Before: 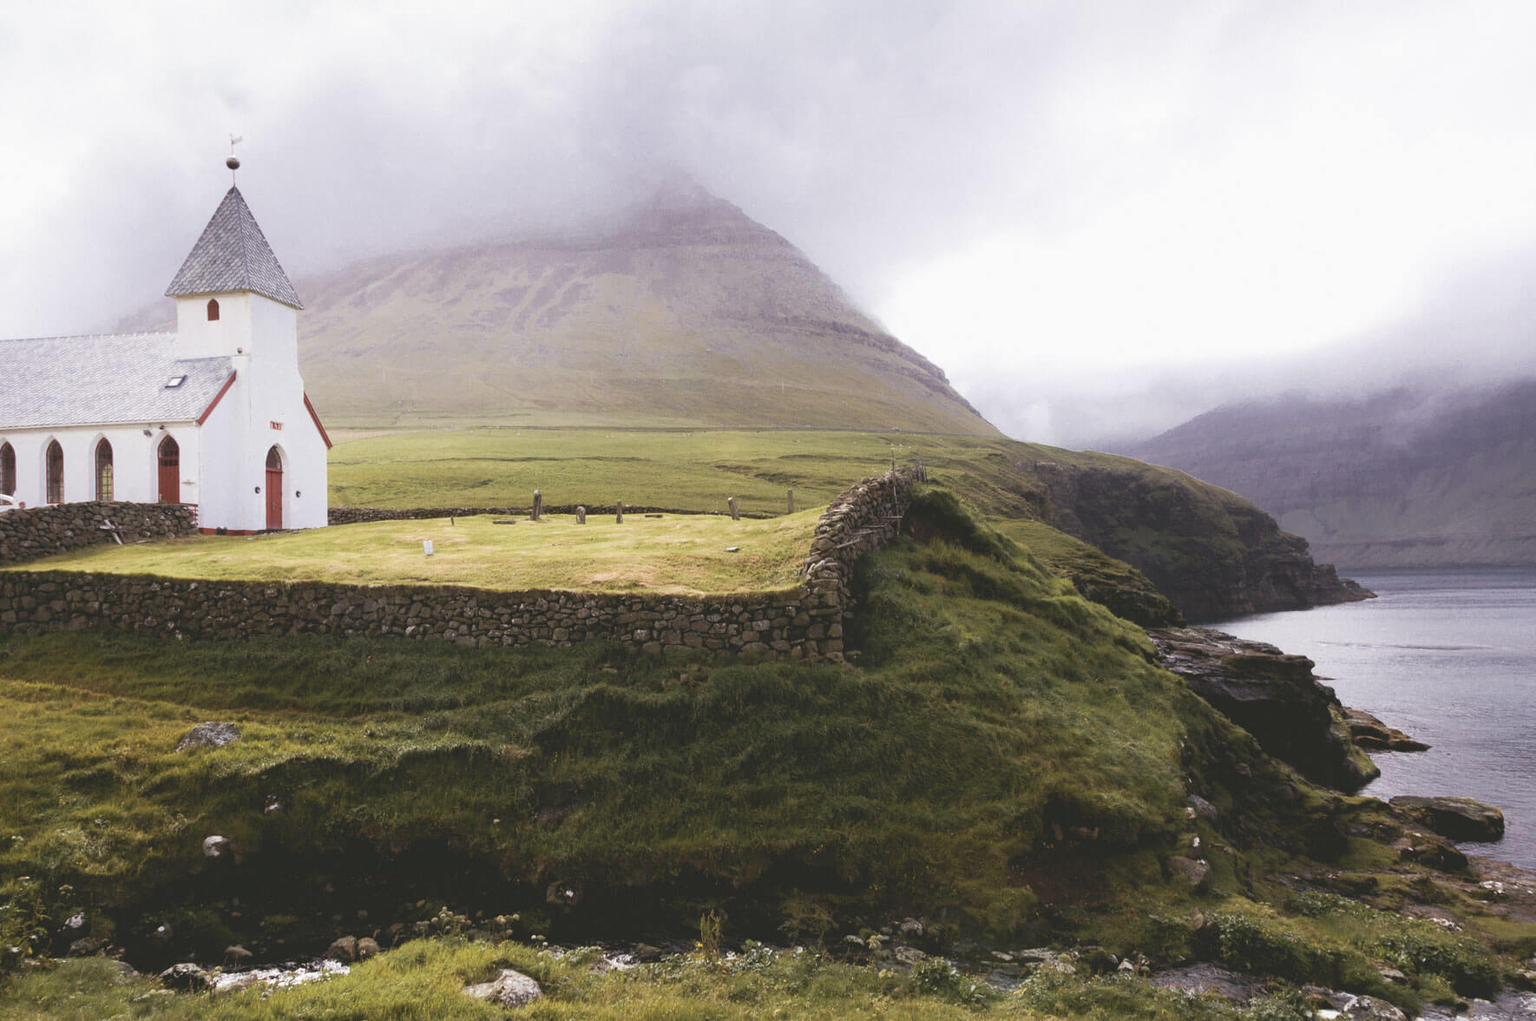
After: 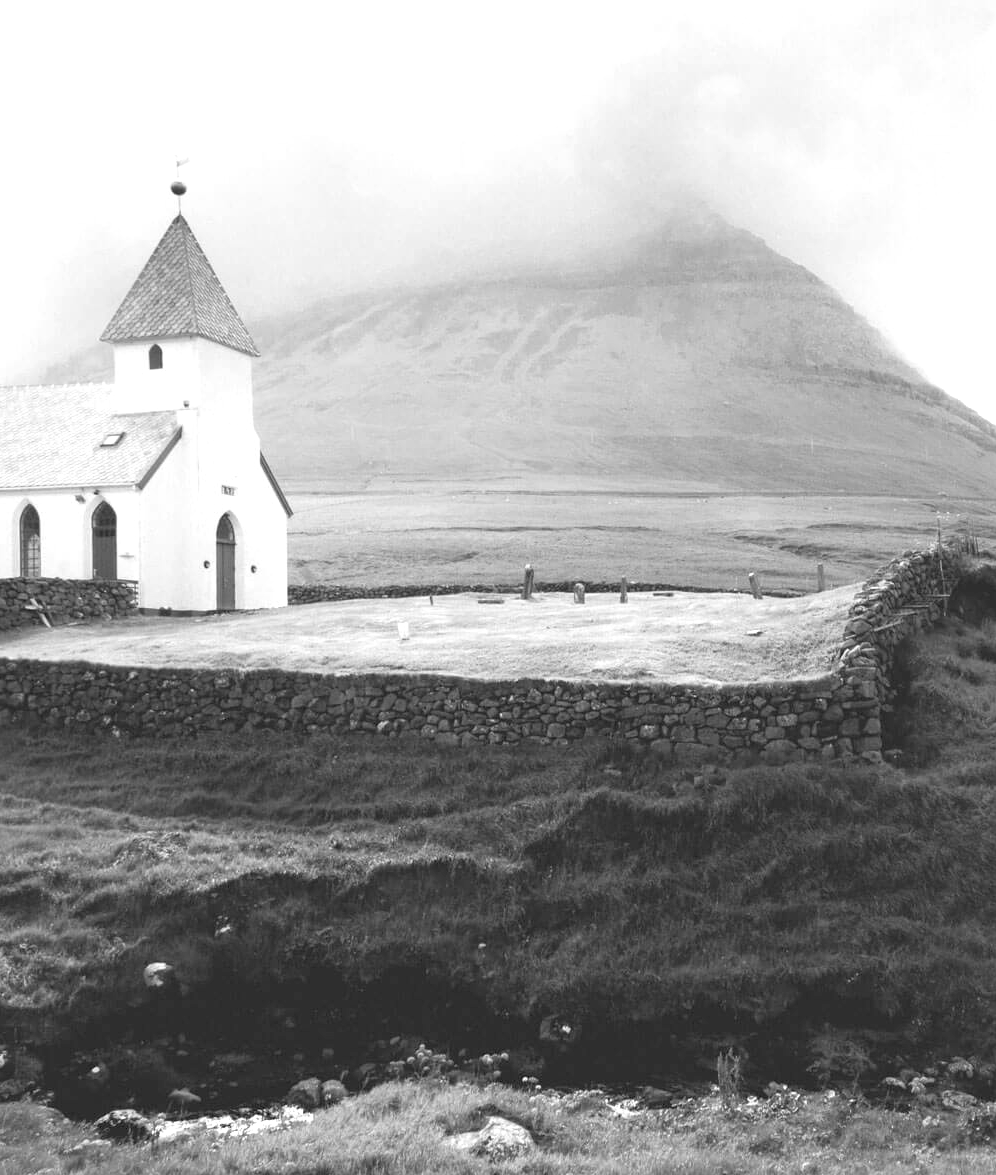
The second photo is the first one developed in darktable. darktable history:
exposure: black level correction 0, exposure 0.5 EV, compensate exposure bias true, compensate highlight preservation false
crop: left 5.114%, right 38.589%
rgb levels: levels [[0.01, 0.419, 0.839], [0, 0.5, 1], [0, 0.5, 1]]
monochrome: a -74.22, b 78.2
